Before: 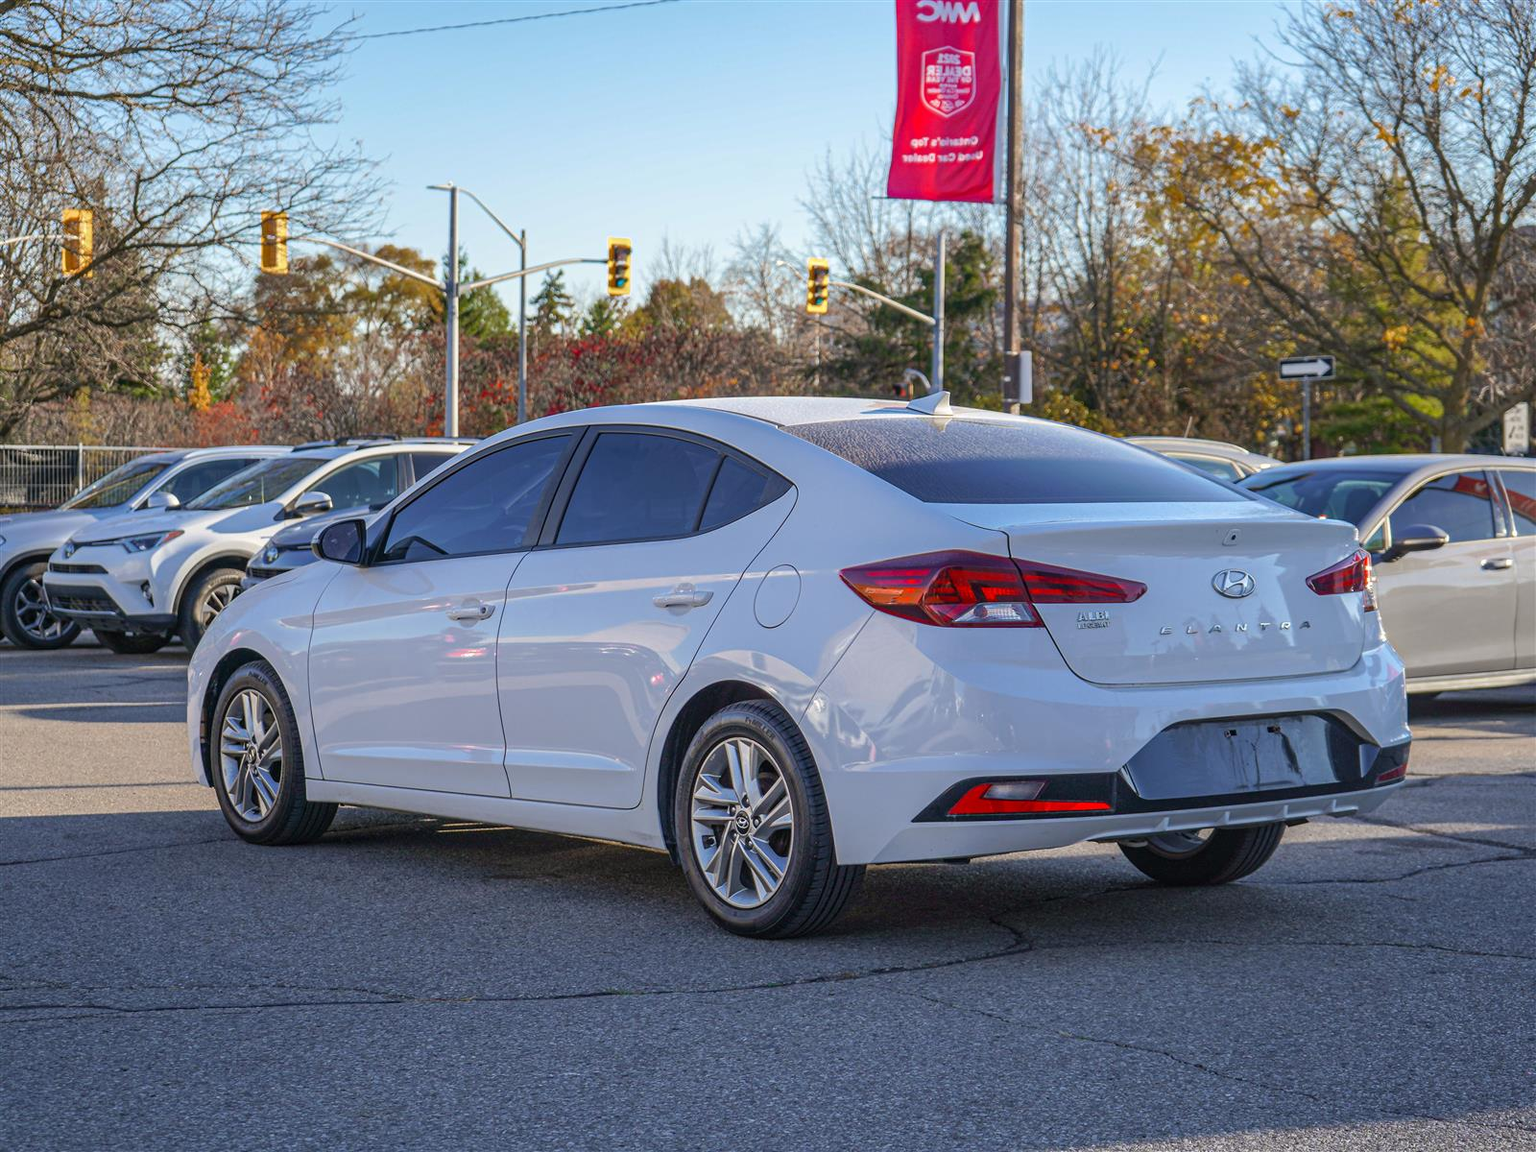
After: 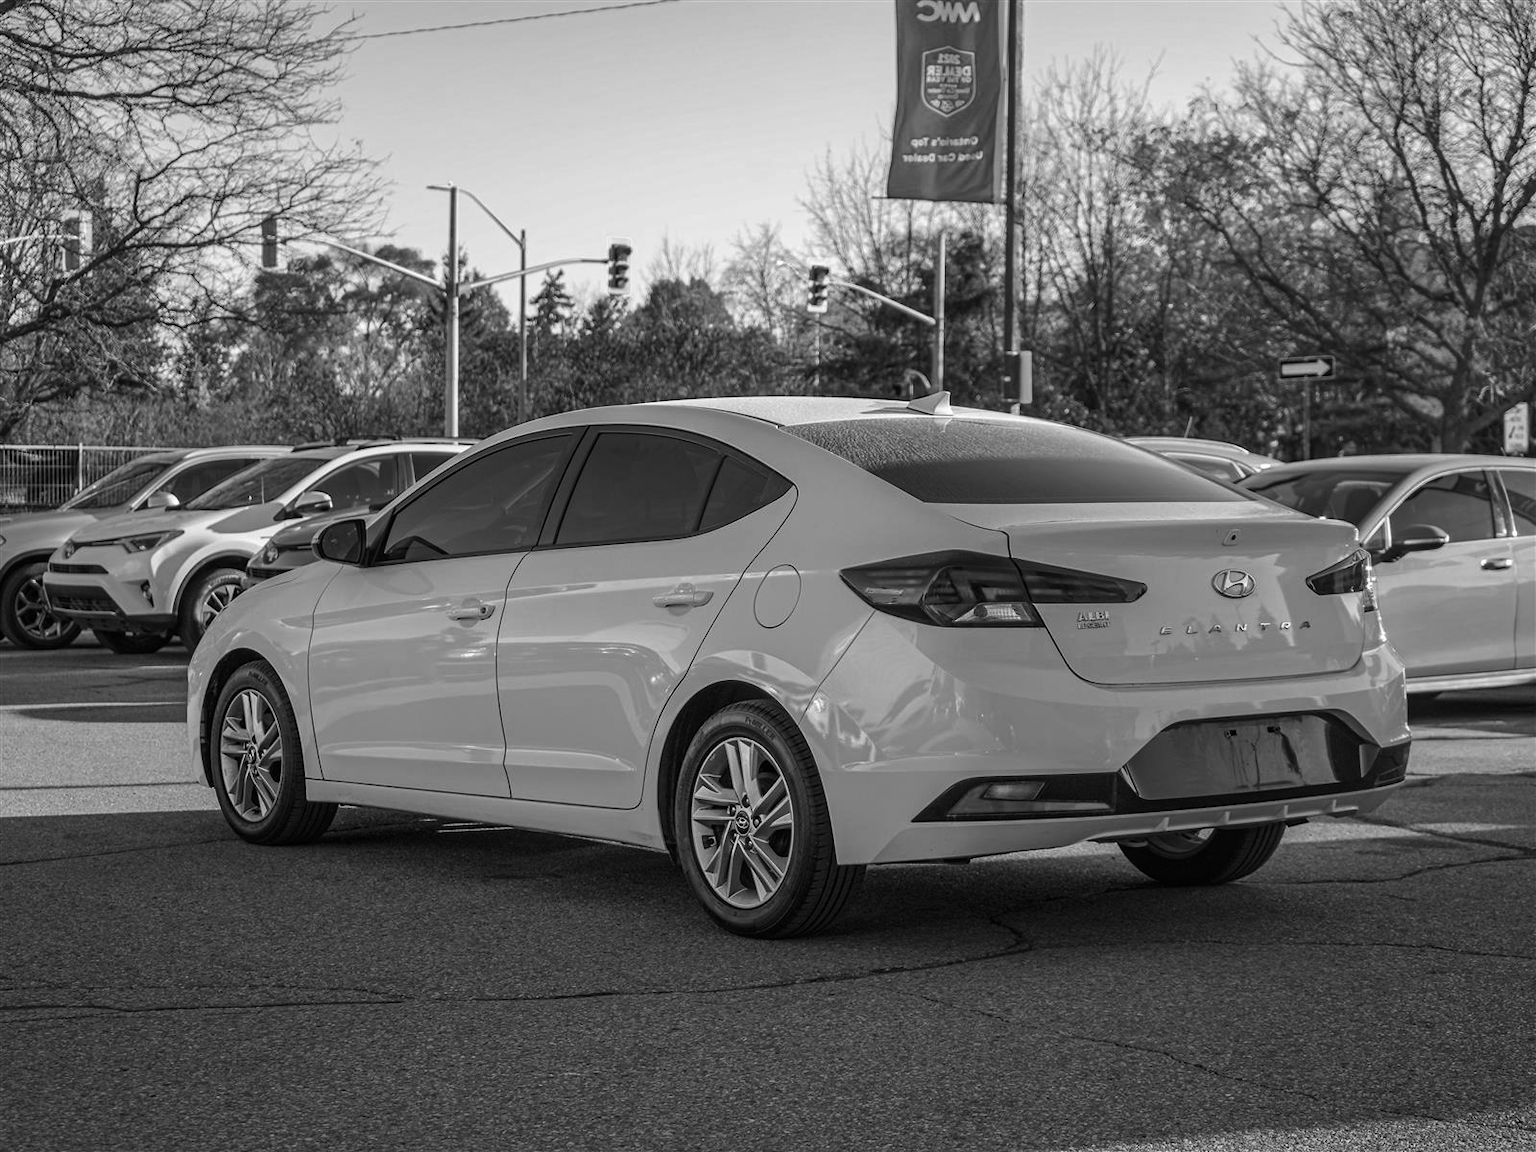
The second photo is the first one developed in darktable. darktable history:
monochrome: on, module defaults
contrast brightness saturation: contrast 0.07, brightness -0.13, saturation 0.06
